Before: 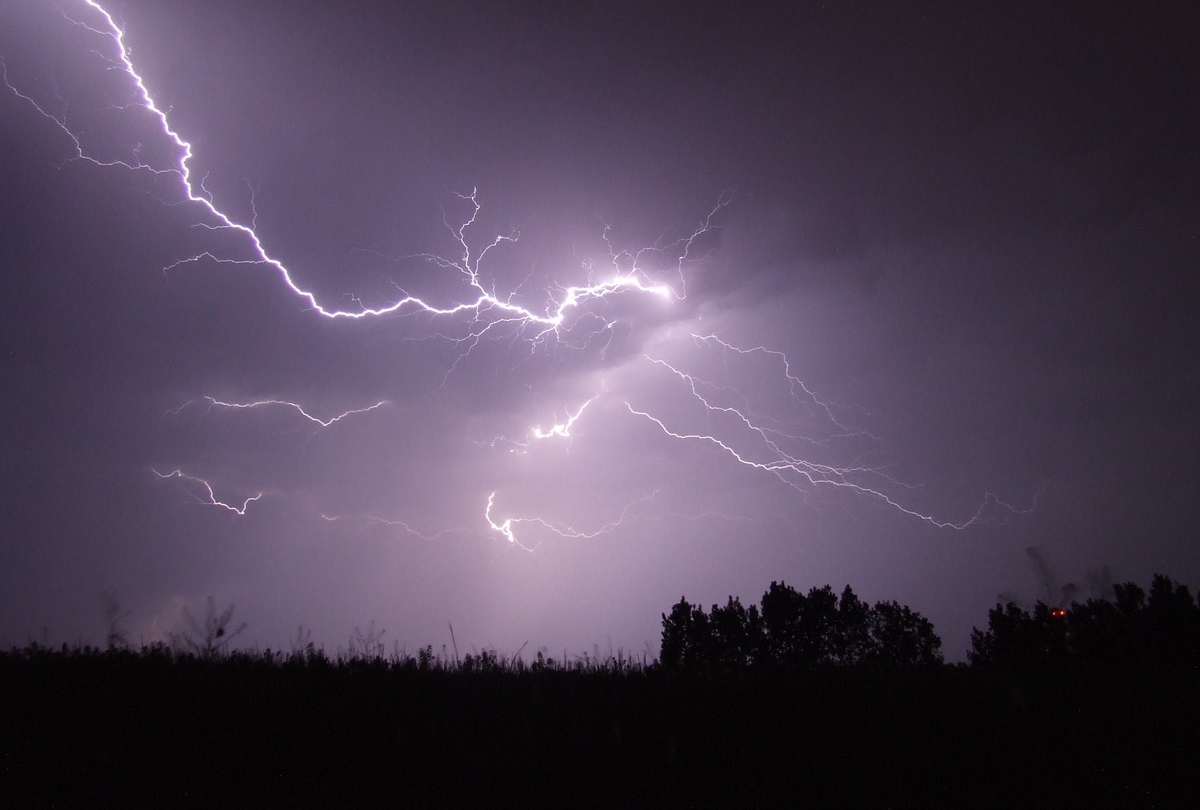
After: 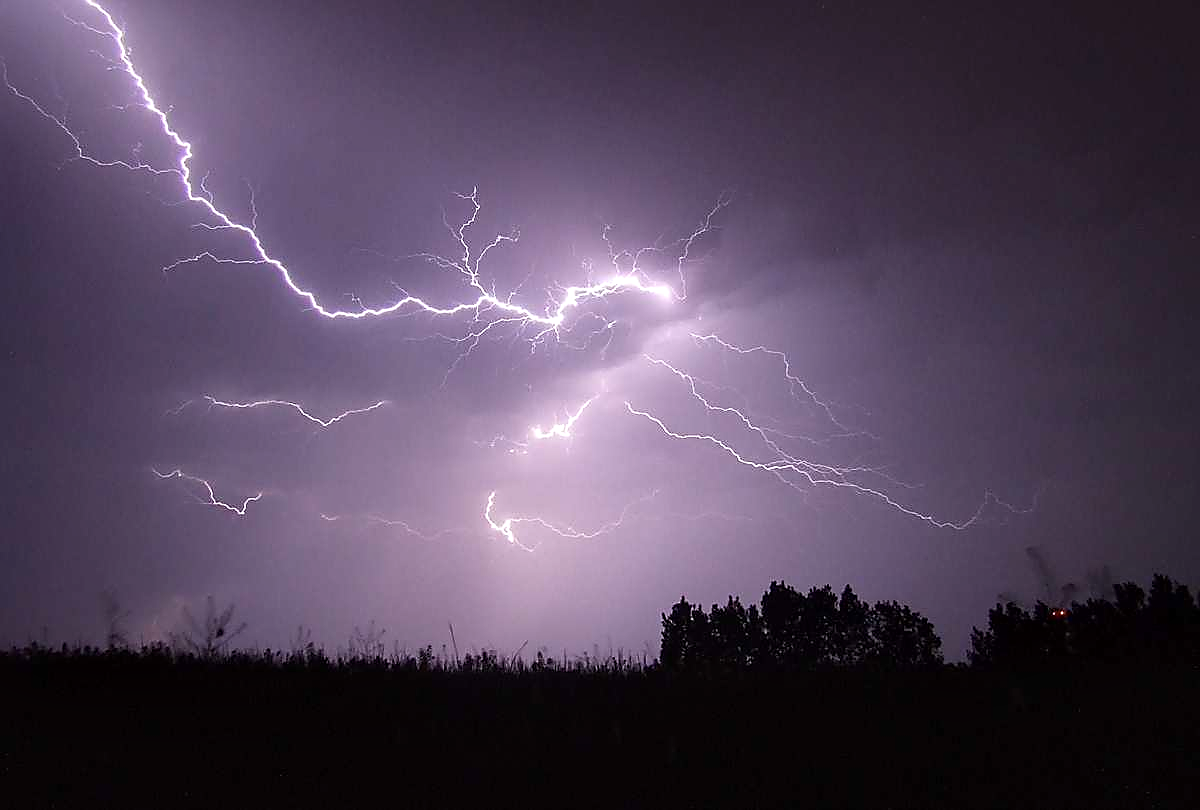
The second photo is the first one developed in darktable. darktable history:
exposure: exposure 0.124 EV, compensate highlight preservation false
local contrast: mode bilateral grid, contrast 20, coarseness 50, detail 120%, midtone range 0.2
color balance rgb: perceptual saturation grading › global saturation 0.138%, global vibrance 20%
sharpen: radius 1.354, amount 1.264, threshold 0.745
